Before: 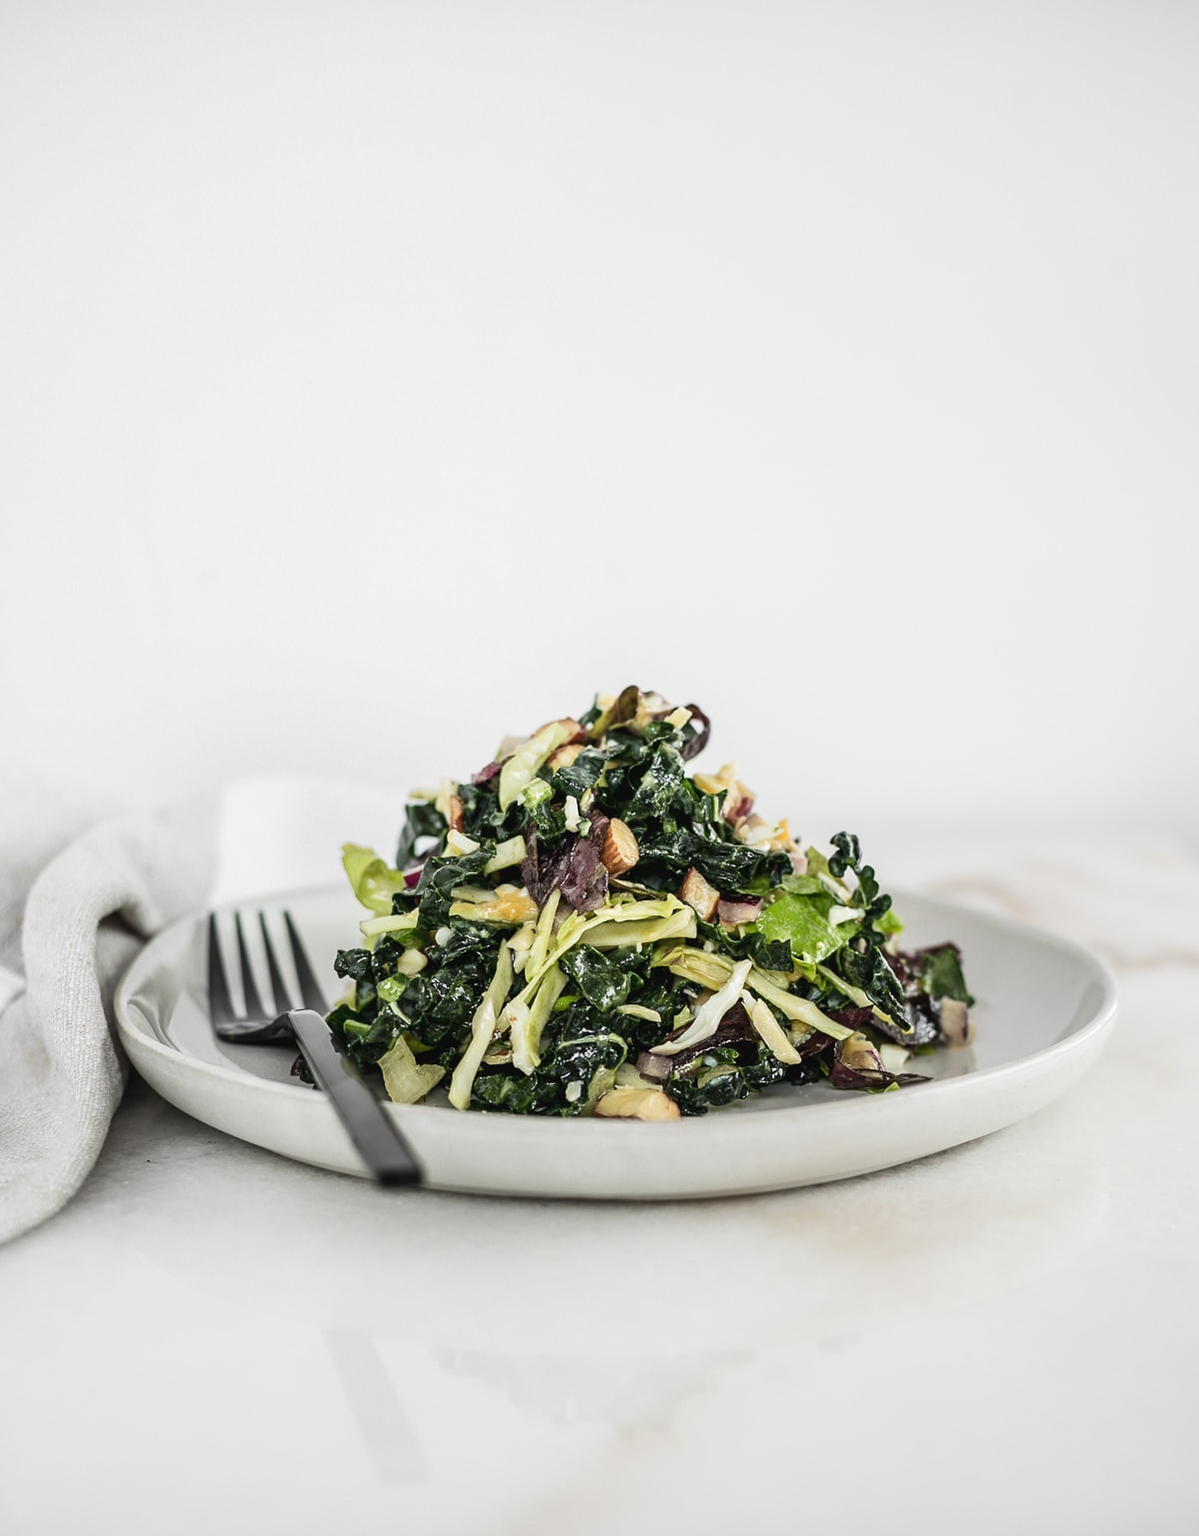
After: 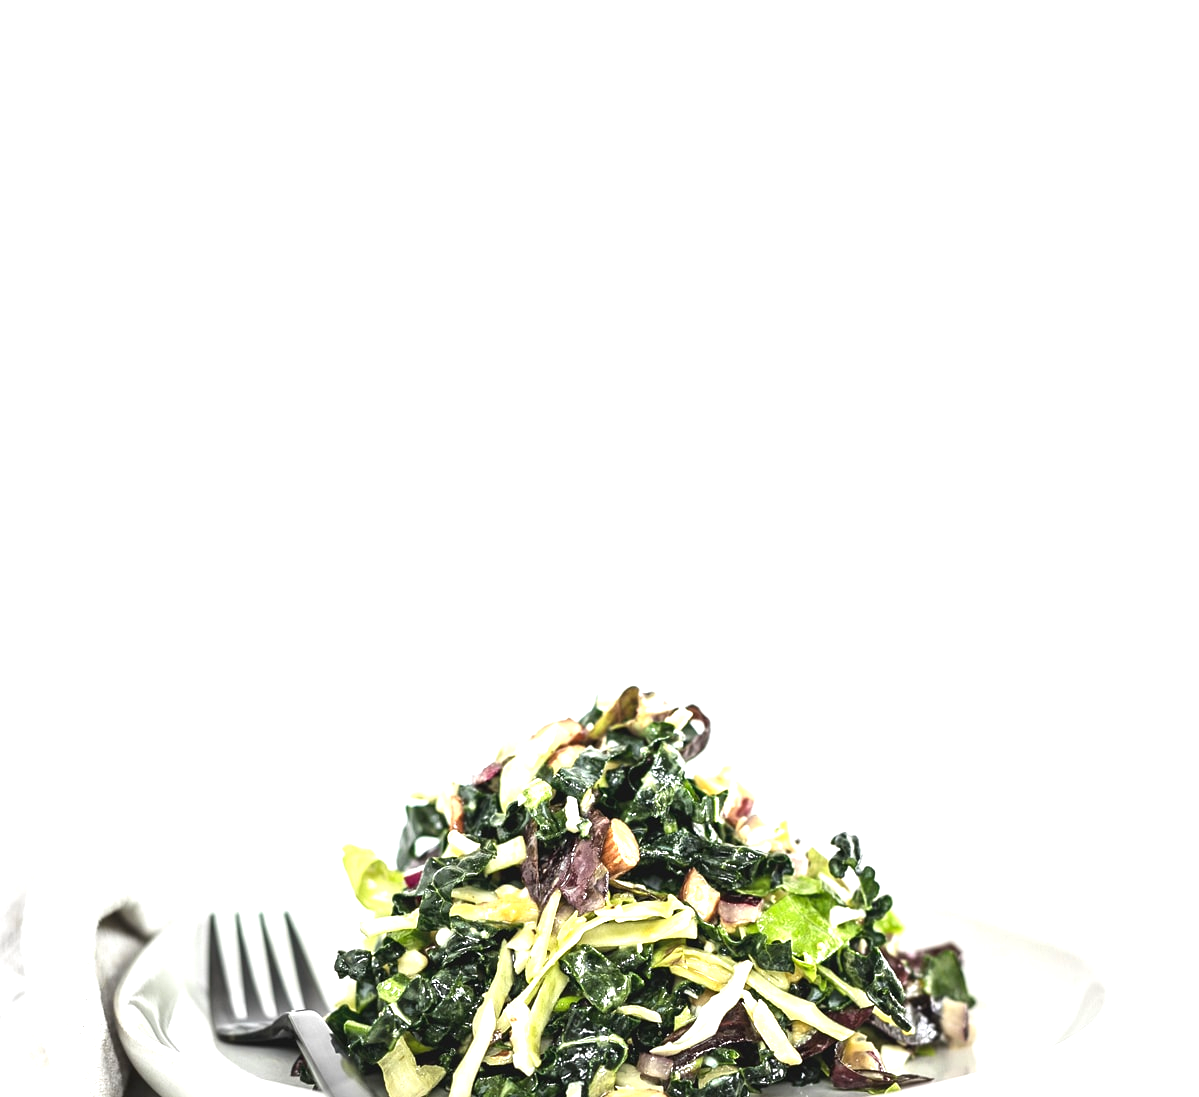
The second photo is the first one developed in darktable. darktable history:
exposure: black level correction 0, exposure 1.2 EV, compensate exposure bias true, compensate highlight preservation false
crop: bottom 28.576%
